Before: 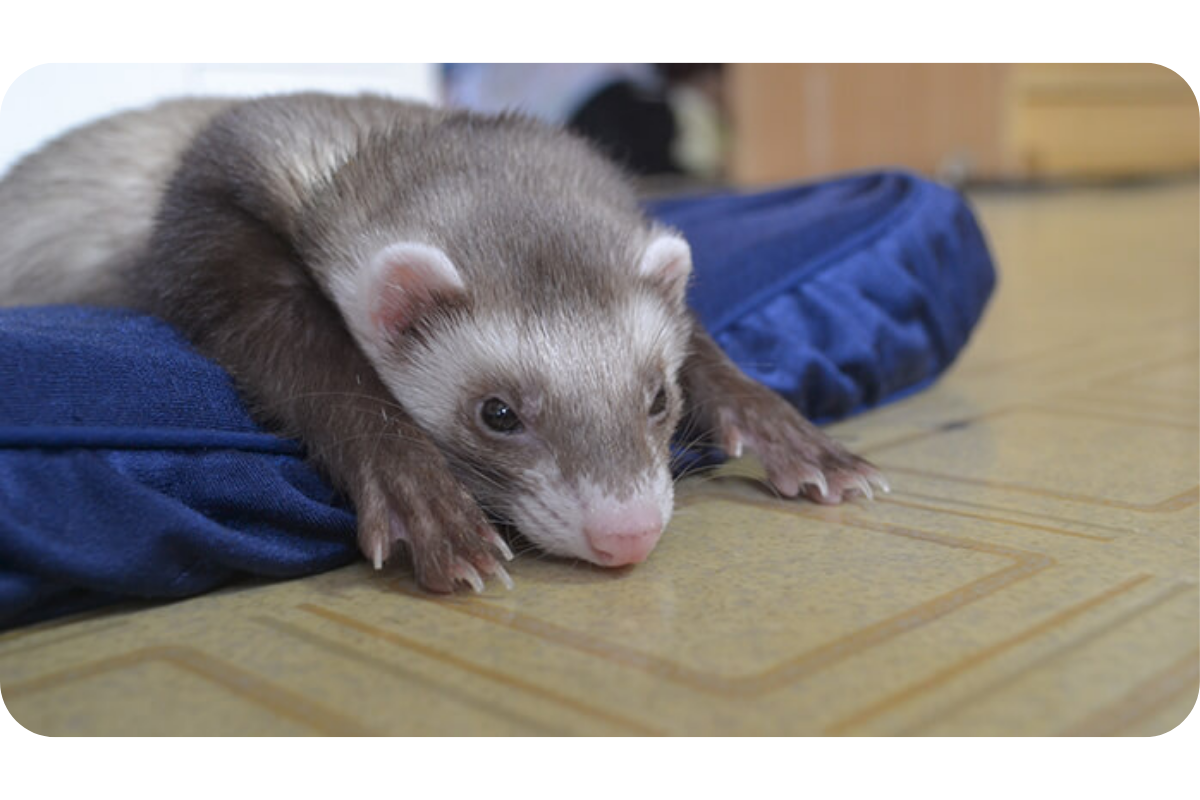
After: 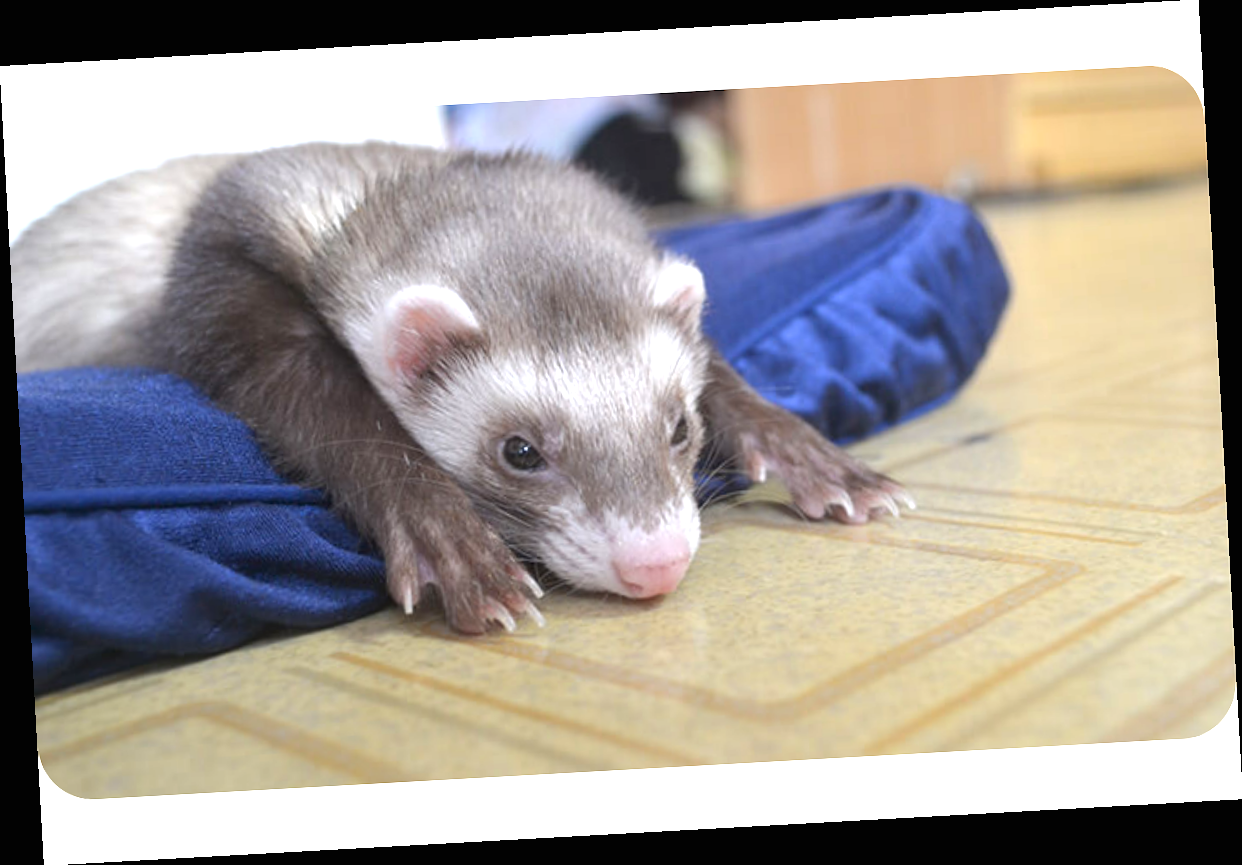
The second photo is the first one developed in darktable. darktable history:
rotate and perspective: rotation -3.18°, automatic cropping off
exposure: black level correction 0, exposure 1 EV, compensate exposure bias true, compensate highlight preservation false
